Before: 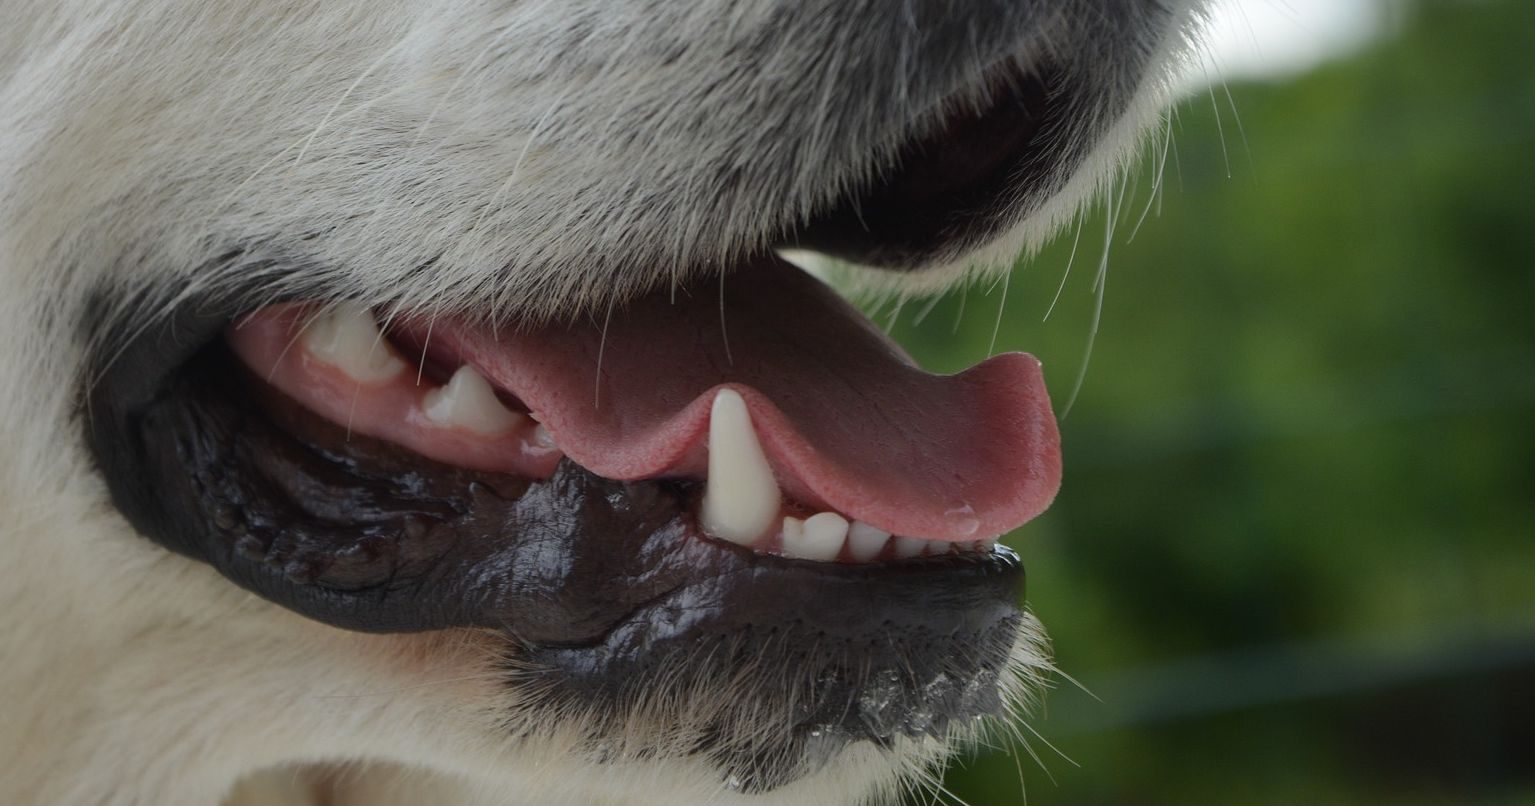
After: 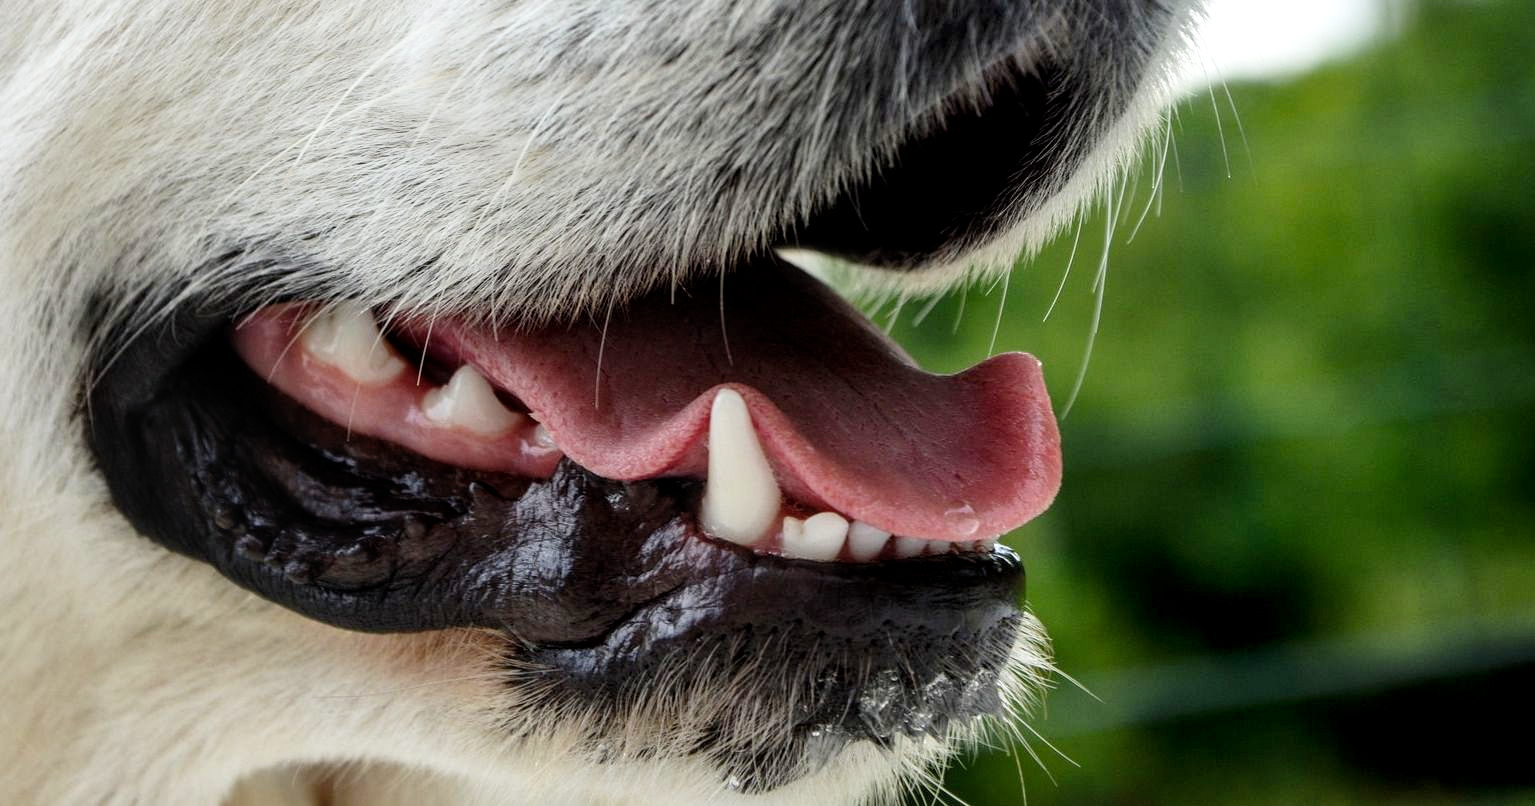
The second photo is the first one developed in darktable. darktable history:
local contrast: detail 130%
base curve: curves: ch0 [(0, 0) (0.012, 0.01) (0.073, 0.168) (0.31, 0.711) (0.645, 0.957) (1, 1)], preserve colors none
levels: levels [0.016, 0.492, 0.969]
exposure: exposure -0.486 EV, compensate highlight preservation false
